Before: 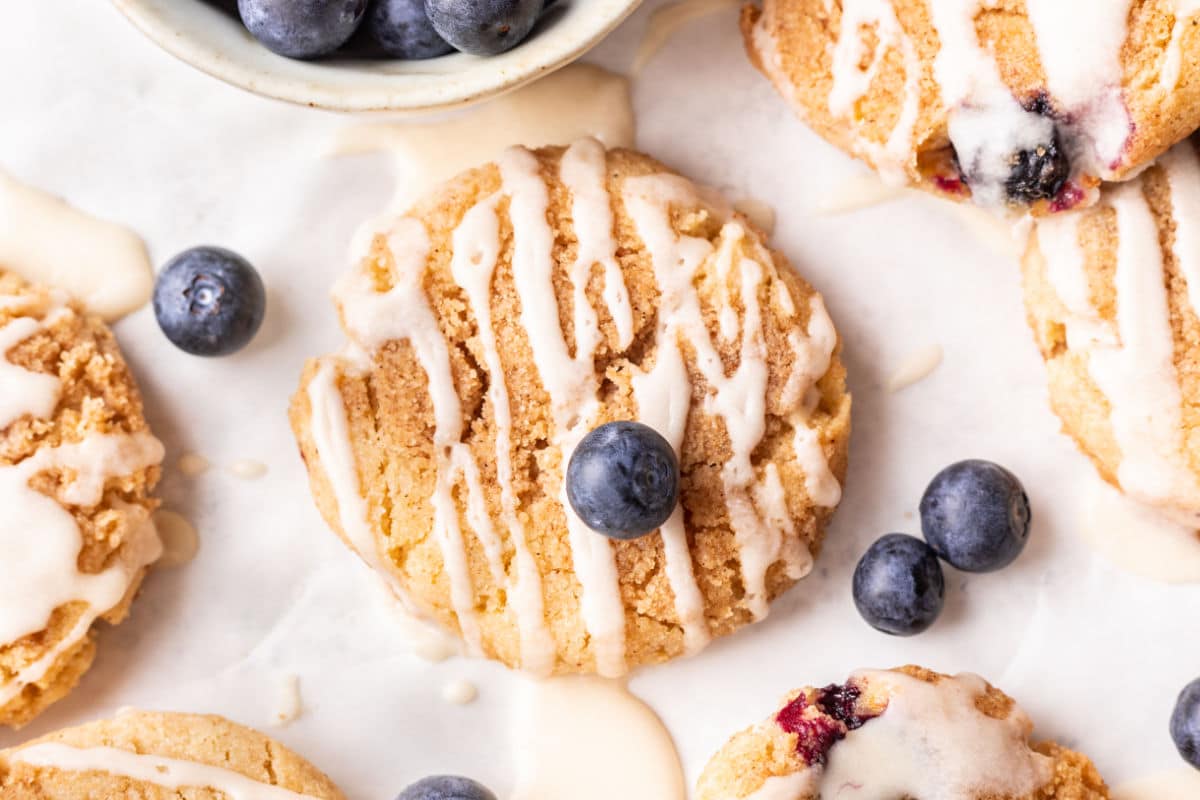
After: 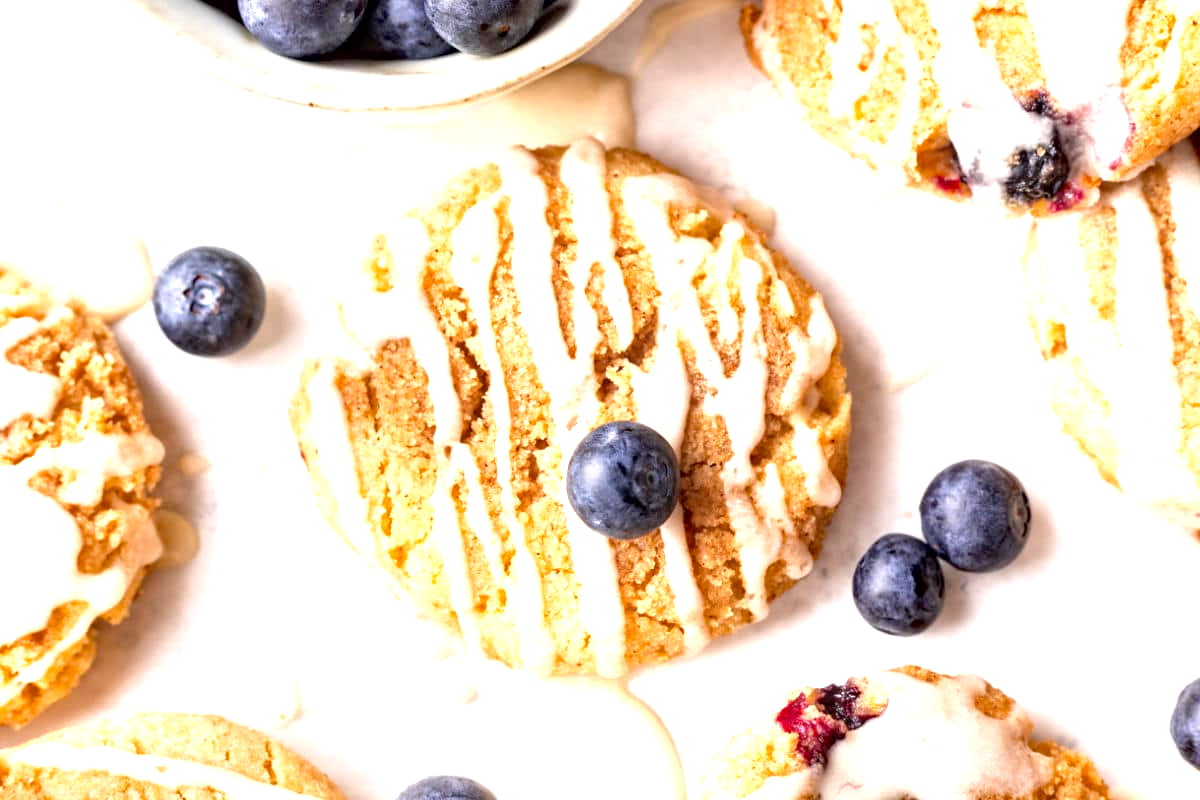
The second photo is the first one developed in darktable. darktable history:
haze removal: strength 0.4, distance 0.22, compatibility mode true, adaptive false
local contrast: mode bilateral grid, contrast 20, coarseness 50, detail 130%, midtone range 0.2
exposure: exposure 0.74 EV, compensate highlight preservation false
